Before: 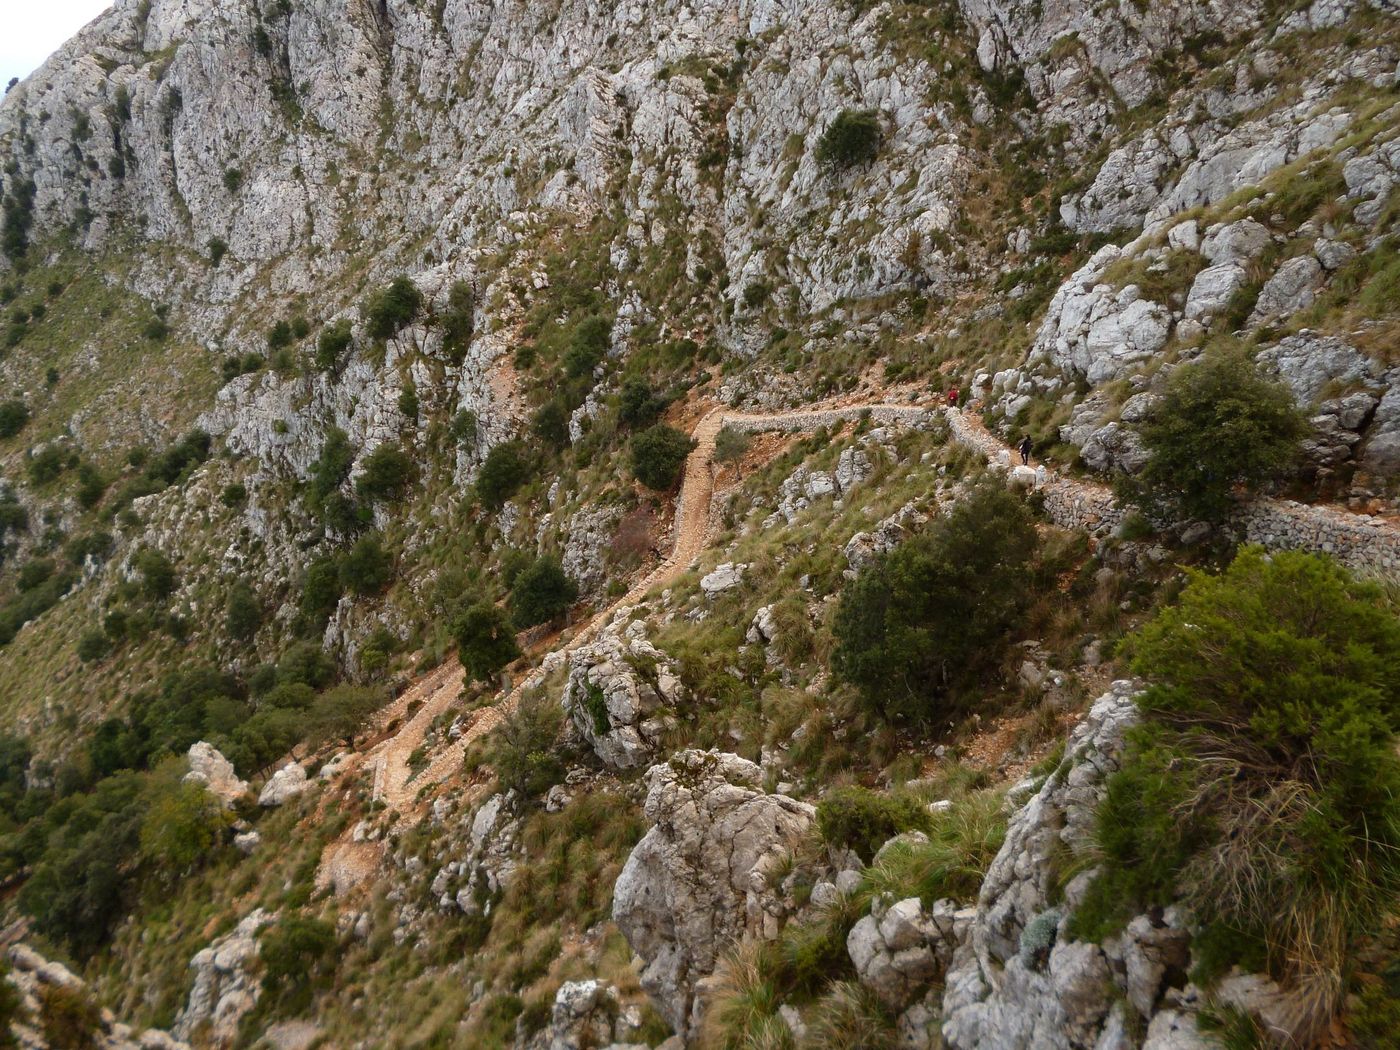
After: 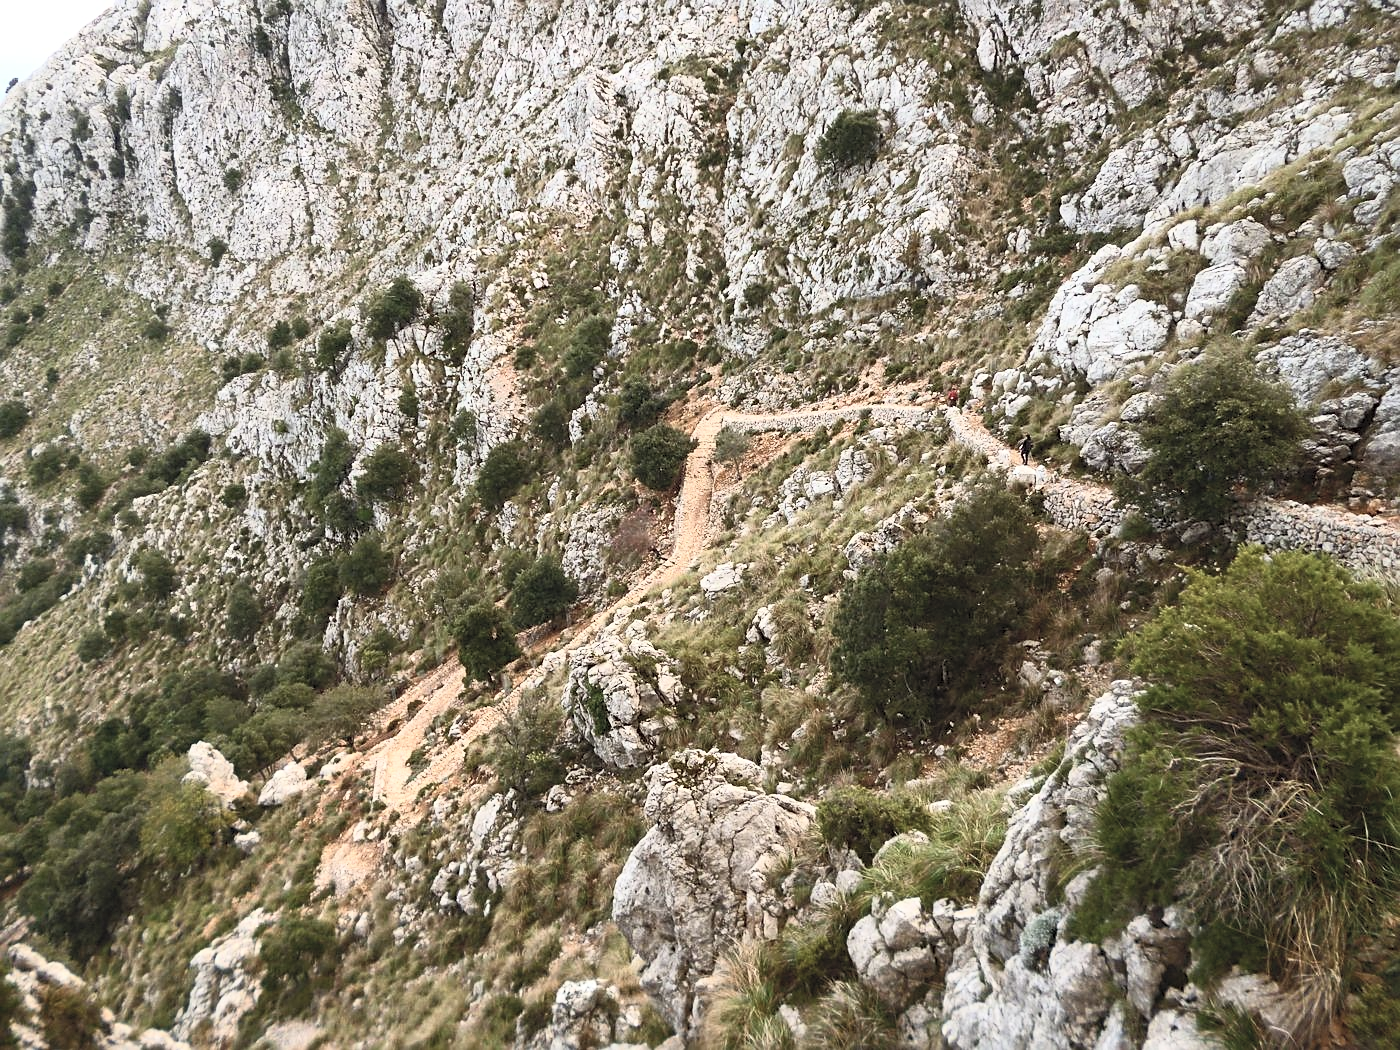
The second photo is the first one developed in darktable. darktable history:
contrast brightness saturation: contrast 0.43, brightness 0.56, saturation -0.19
sharpen: on, module defaults
